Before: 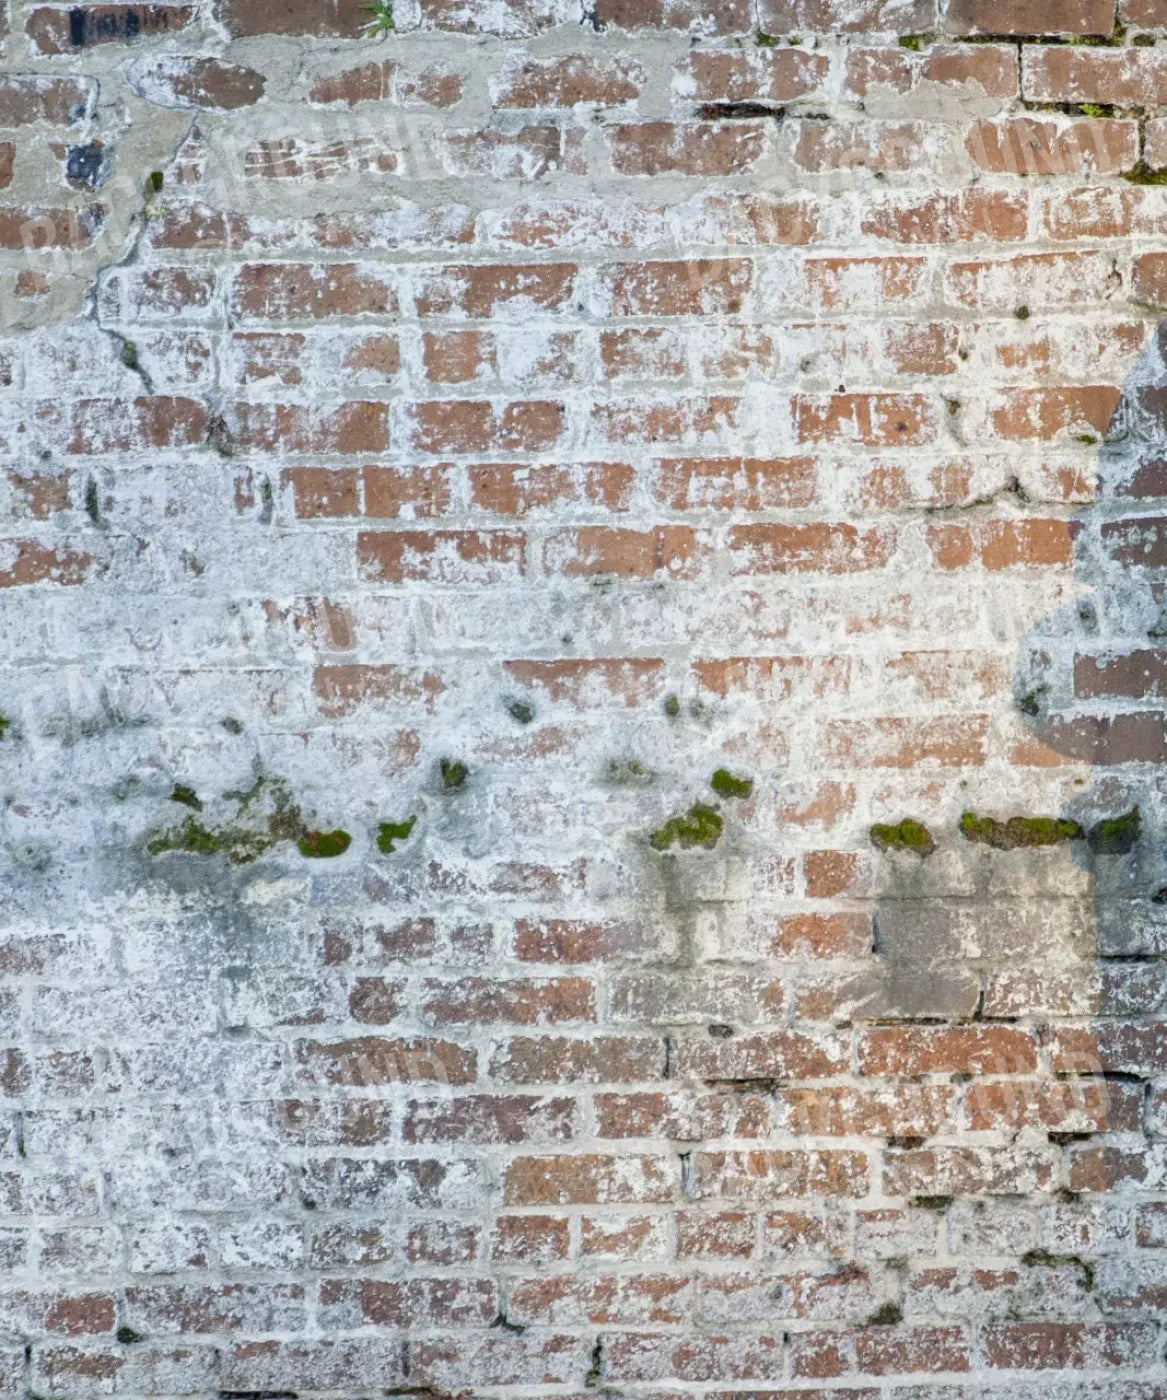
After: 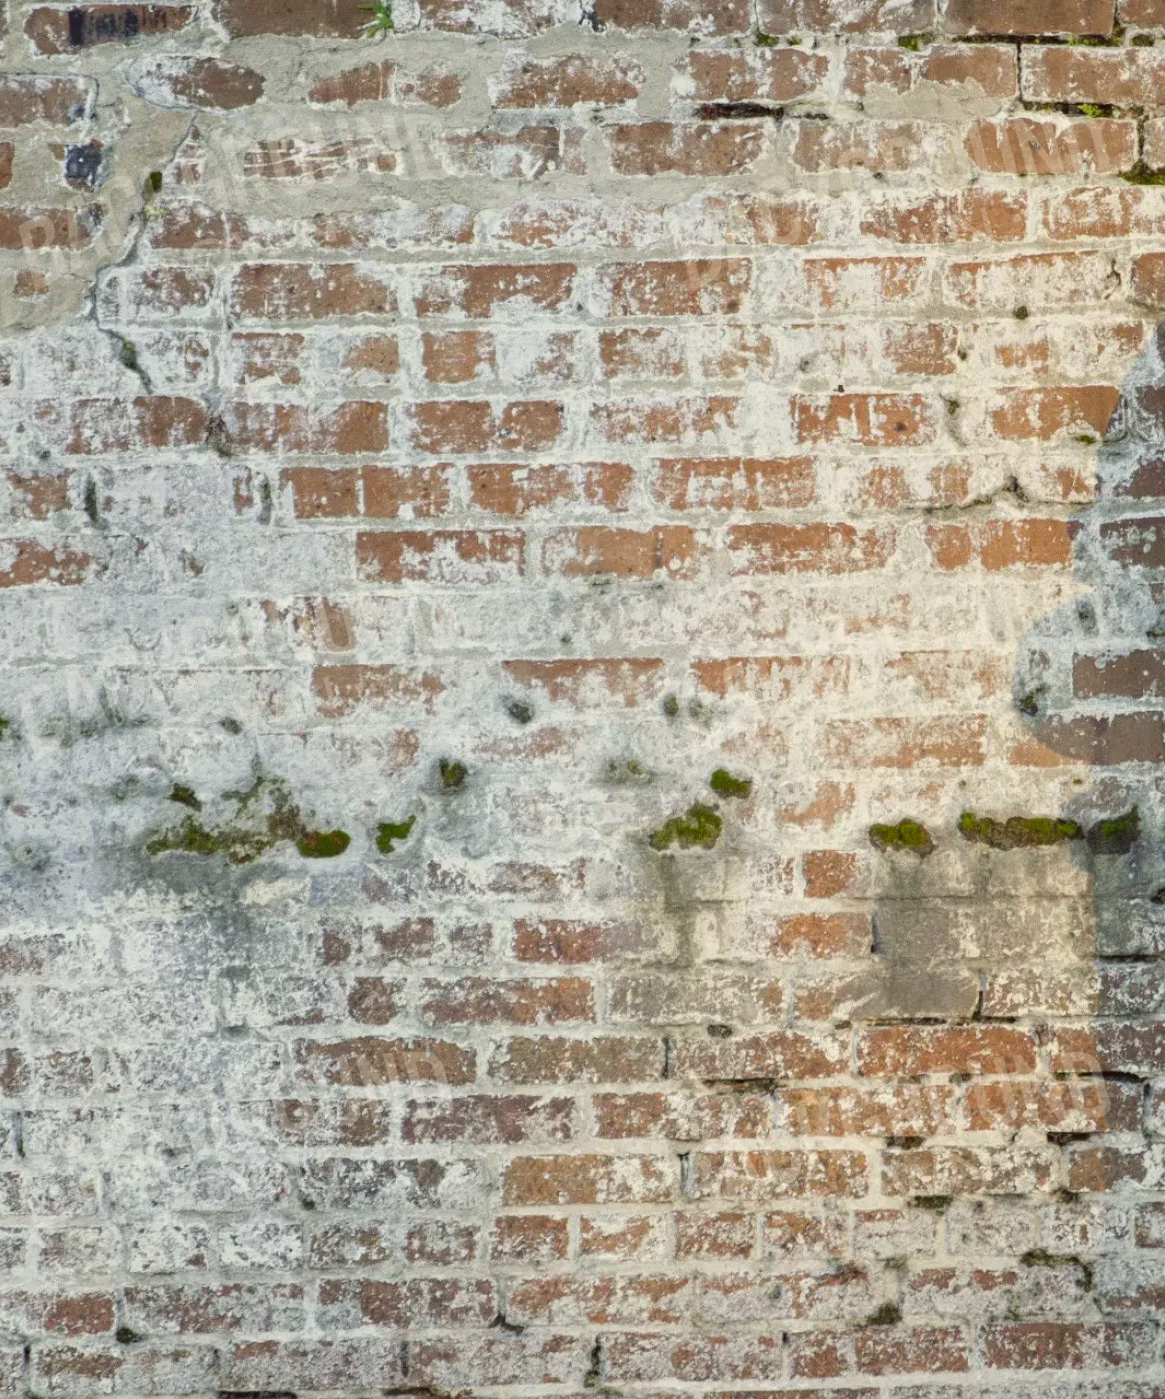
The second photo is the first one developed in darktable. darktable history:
crop and rotate: left 0.126%
color balance: lift [1.005, 1.002, 0.998, 0.998], gamma [1, 1.021, 1.02, 0.979], gain [0.923, 1.066, 1.056, 0.934]
